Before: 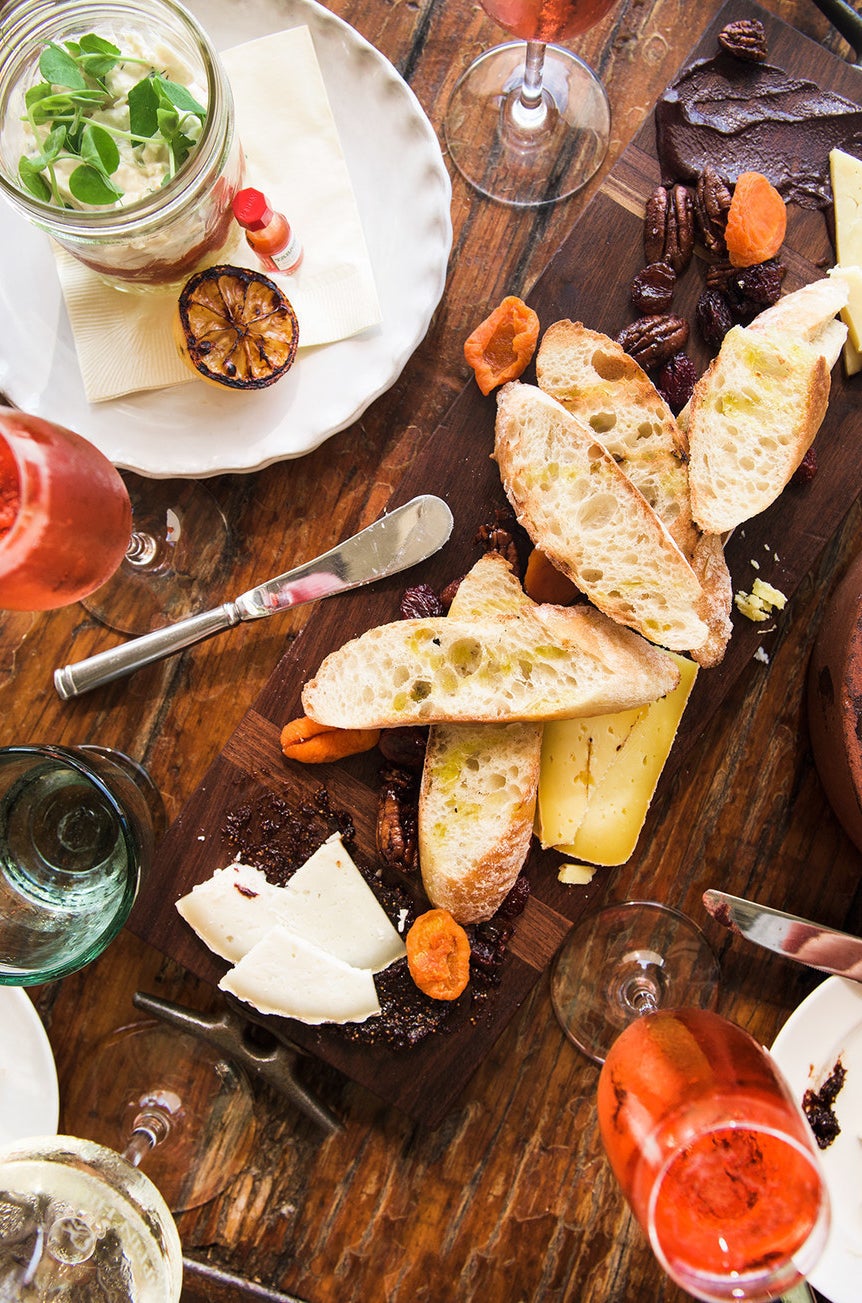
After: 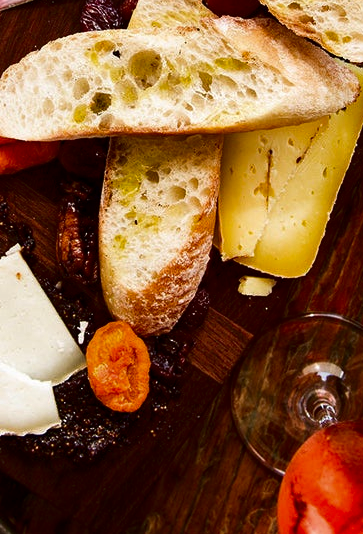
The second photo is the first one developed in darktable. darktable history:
local contrast: mode bilateral grid, contrast 20, coarseness 50, detail 120%, midtone range 0.2
crop: left 37.221%, top 45.169%, right 20.63%, bottom 13.777%
contrast brightness saturation: contrast 0.1, brightness -0.26, saturation 0.14
